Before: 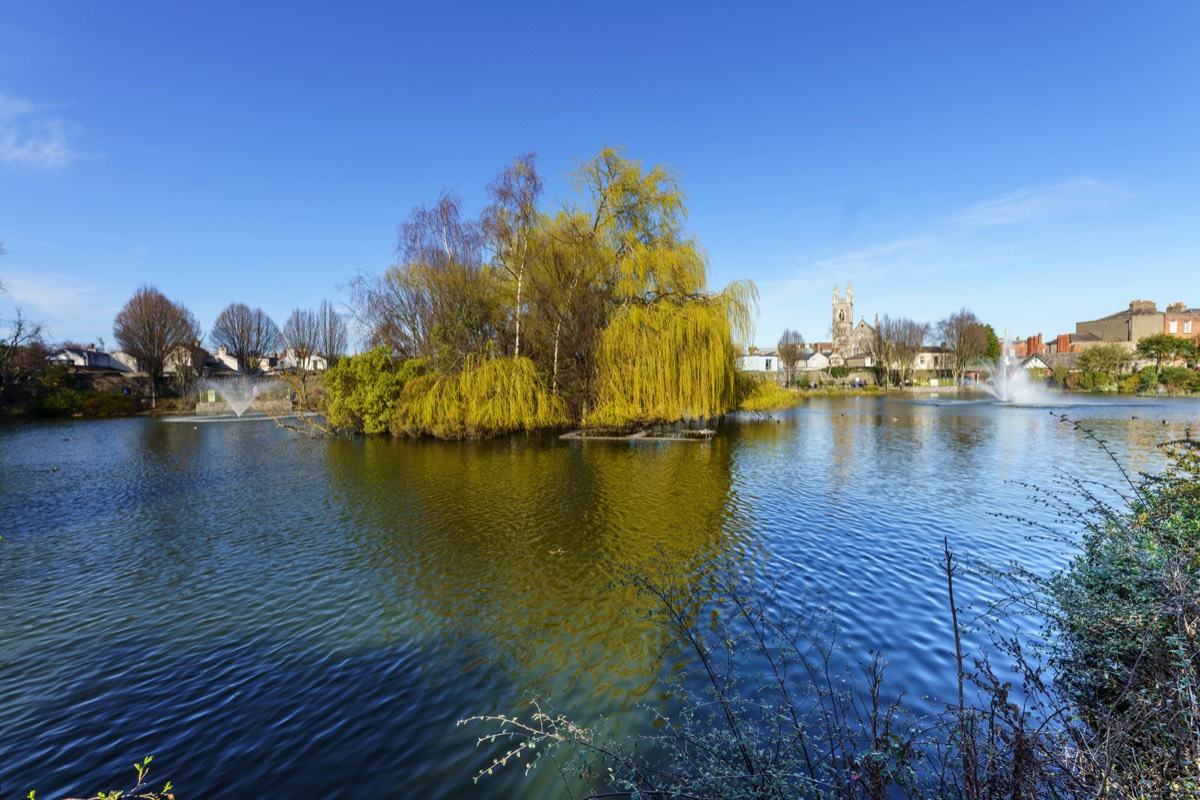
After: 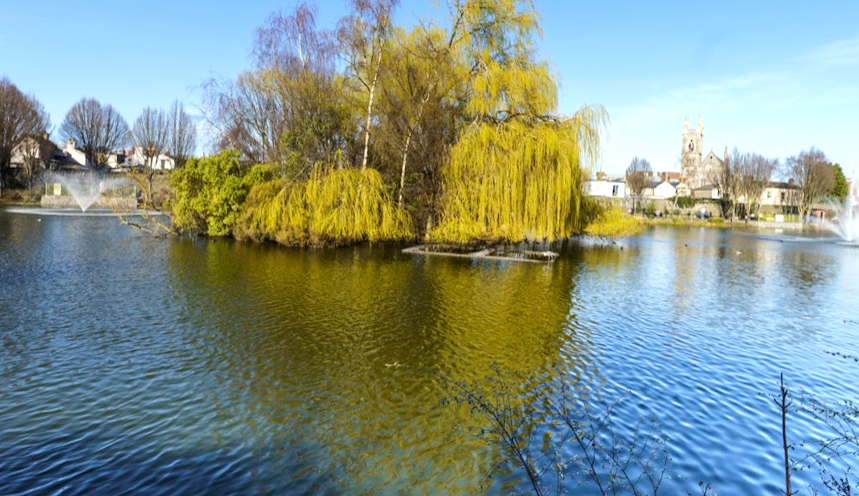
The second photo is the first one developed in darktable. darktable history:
tone equalizer: -8 EV -0.417 EV, -7 EV -0.389 EV, -6 EV -0.333 EV, -5 EV -0.222 EV, -3 EV 0.222 EV, -2 EV 0.333 EV, -1 EV 0.389 EV, +0 EV 0.417 EV, edges refinement/feathering 500, mask exposure compensation -1.57 EV, preserve details no
crop and rotate: angle -3.37°, left 9.79%, top 20.73%, right 12.42%, bottom 11.82%
